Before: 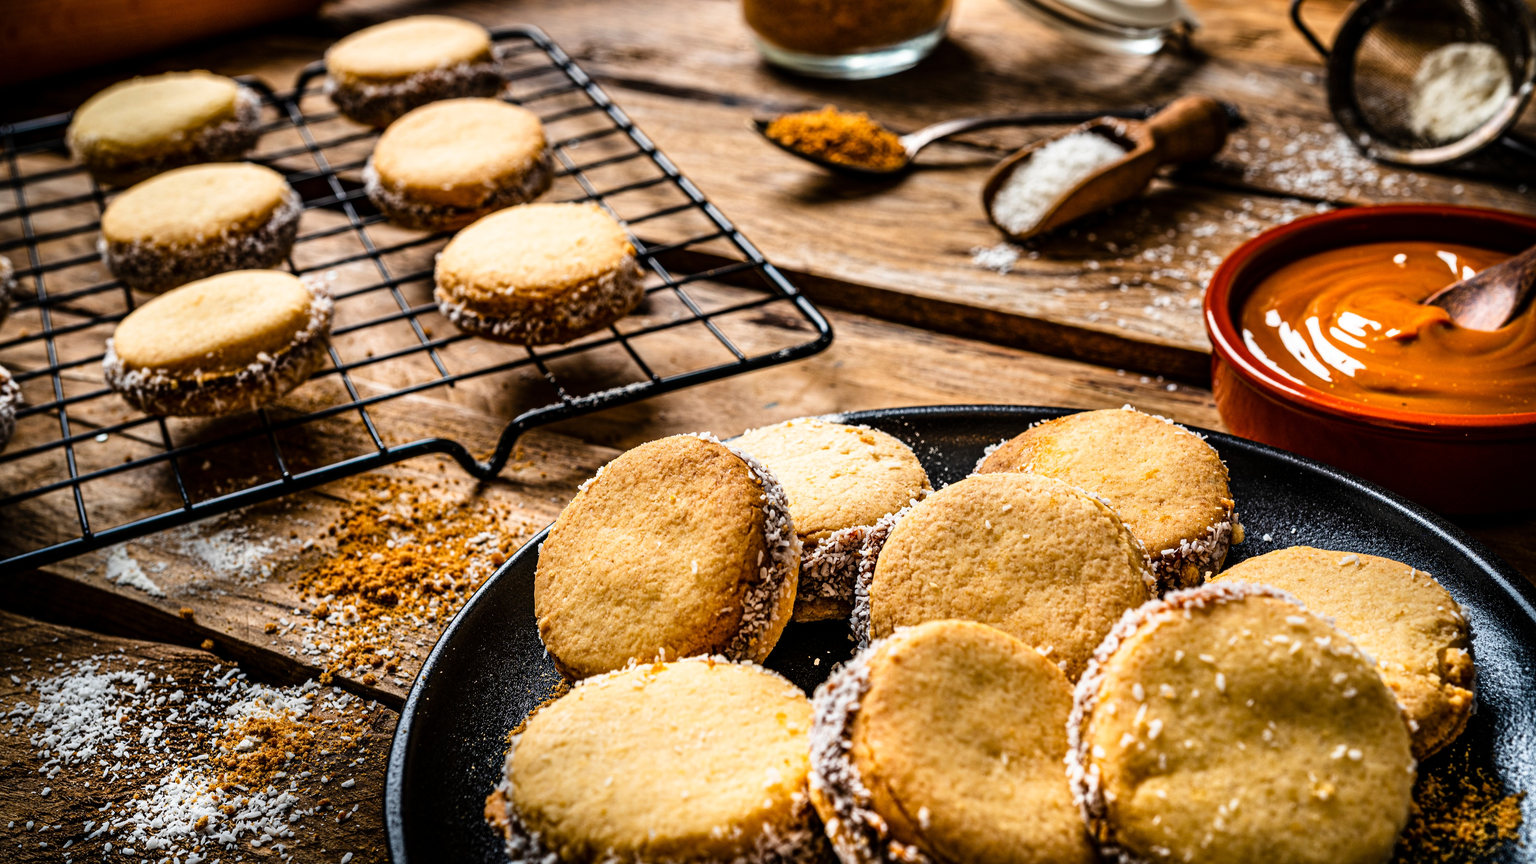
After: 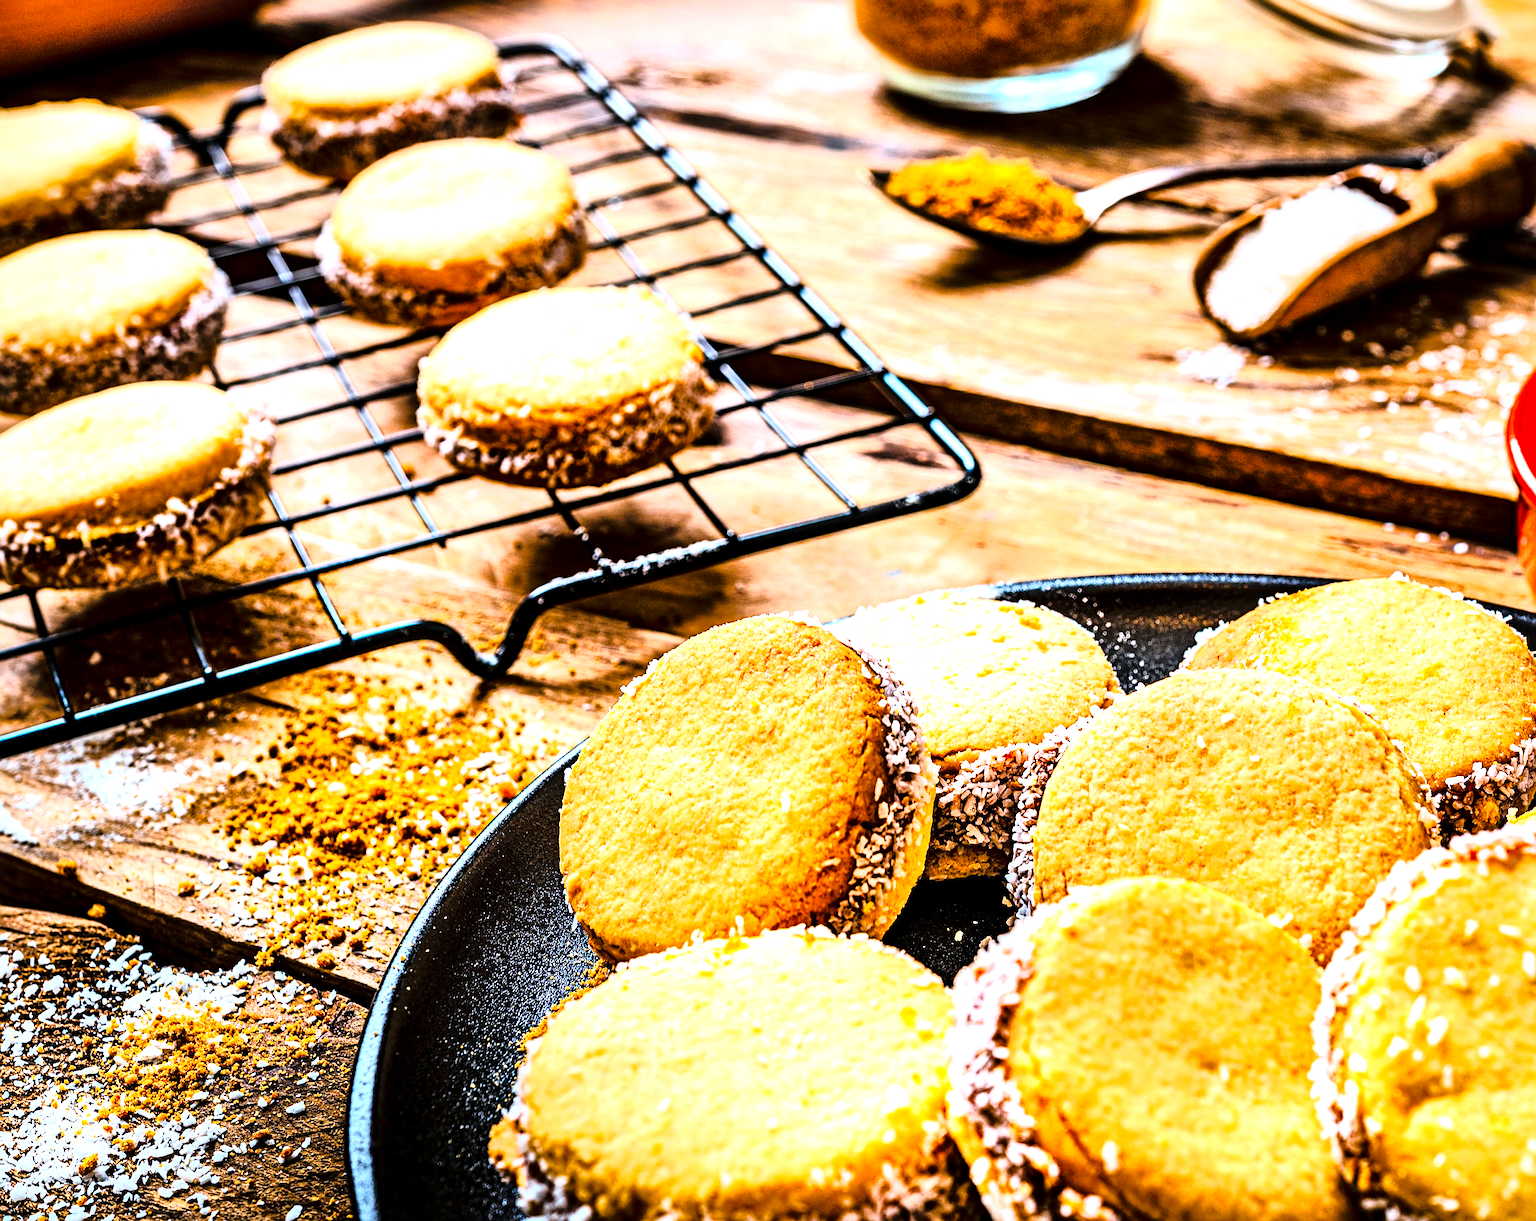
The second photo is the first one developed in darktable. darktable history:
color balance rgb: linear chroma grading › global chroma 10.285%, perceptual saturation grading › global saturation 1.544%, perceptual saturation grading › highlights -2.498%, perceptual saturation grading › mid-tones 4.393%, perceptual saturation grading › shadows 7.772%, perceptual brilliance grading › global brilliance 9.26%, perceptual brilliance grading › shadows 15.463%, contrast 4.037%
local contrast: mode bilateral grid, contrast 69, coarseness 75, detail 180%, midtone range 0.2
color correction: highlights a* -1.94, highlights b* -18.17
crop and rotate: left 9.078%, right 20.206%
sharpen: on, module defaults
tone curve: curves: ch0 [(0, 0) (0.168, 0.142) (0.359, 0.44) (0.469, 0.544) (0.634, 0.722) (0.858, 0.903) (1, 0.968)]; ch1 [(0, 0) (0.437, 0.453) (0.472, 0.47) (0.502, 0.502) (0.54, 0.534) (0.57, 0.592) (0.618, 0.66) (0.699, 0.749) (0.859, 0.919) (1, 1)]; ch2 [(0, 0) (0.33, 0.301) (0.421, 0.443) (0.476, 0.498) (0.505, 0.503) (0.547, 0.557) (0.586, 0.634) (0.608, 0.676) (1, 1)], color space Lab, linked channels, preserve colors none
exposure: black level correction 0, exposure 0.704 EV, compensate highlight preservation false
contrast brightness saturation: contrast 0.204, brightness 0.166, saturation 0.229
